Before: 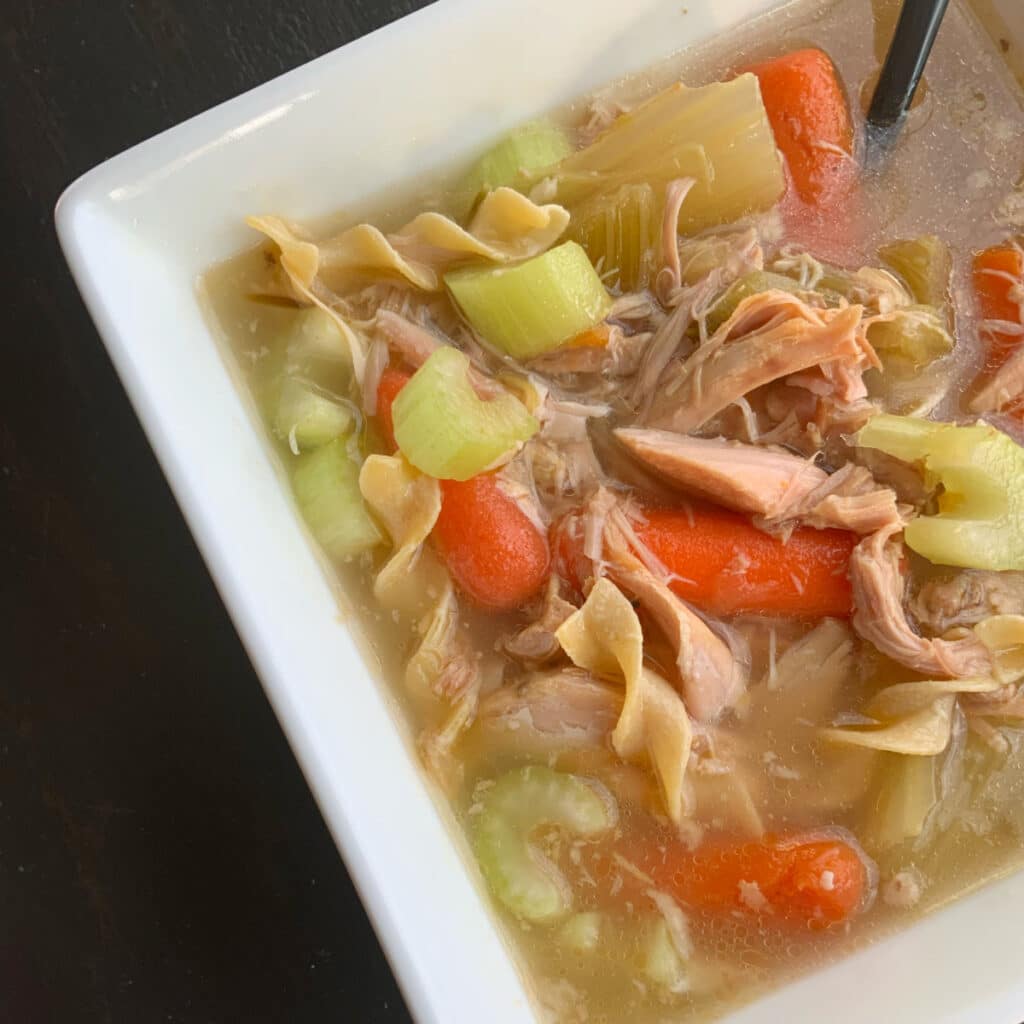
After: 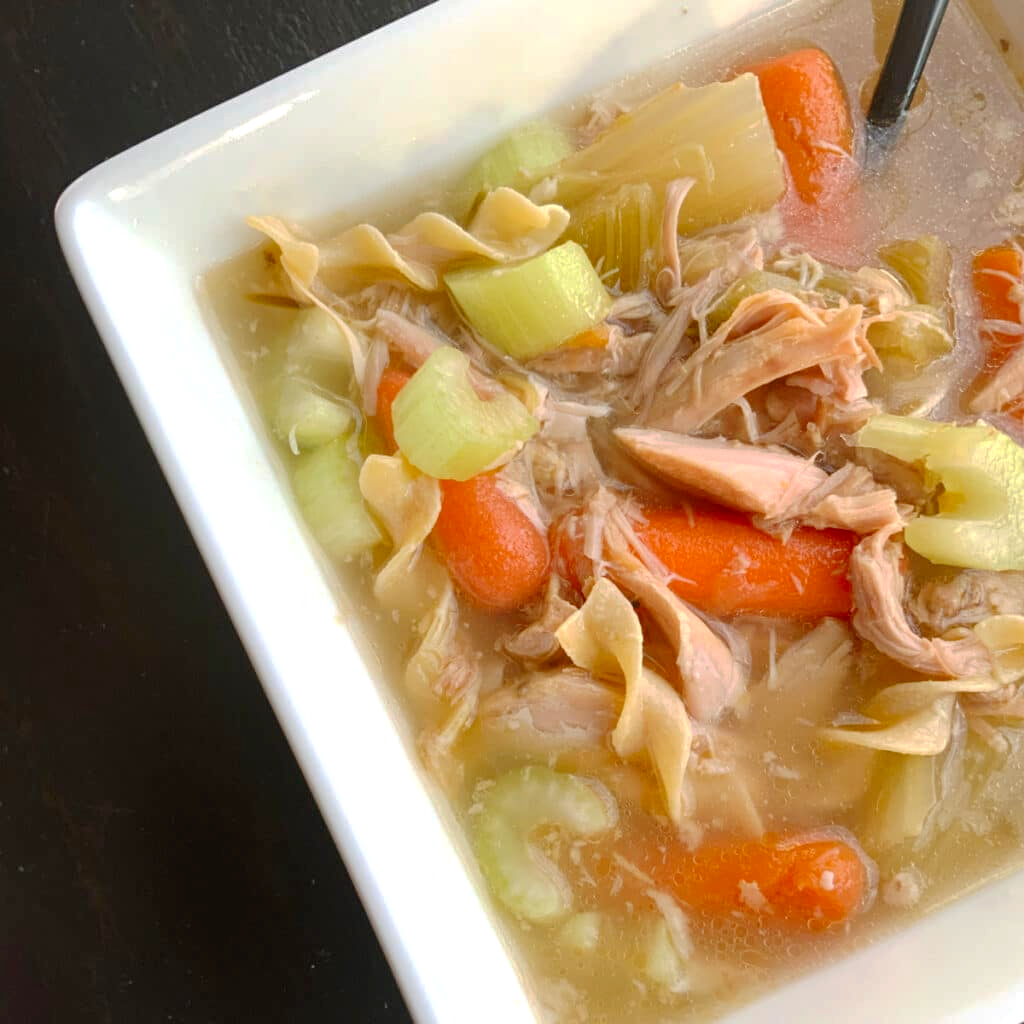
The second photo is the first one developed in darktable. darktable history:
tone curve: curves: ch0 [(0, 0) (0.003, 0.002) (0.011, 0.006) (0.025, 0.013) (0.044, 0.019) (0.069, 0.032) (0.1, 0.056) (0.136, 0.095) (0.177, 0.144) (0.224, 0.193) (0.277, 0.26) (0.335, 0.331) (0.399, 0.405) (0.468, 0.479) (0.543, 0.552) (0.623, 0.624) (0.709, 0.699) (0.801, 0.772) (0.898, 0.856) (1, 1)], preserve colors none
exposure: exposure 0.367 EV, compensate highlight preservation false
